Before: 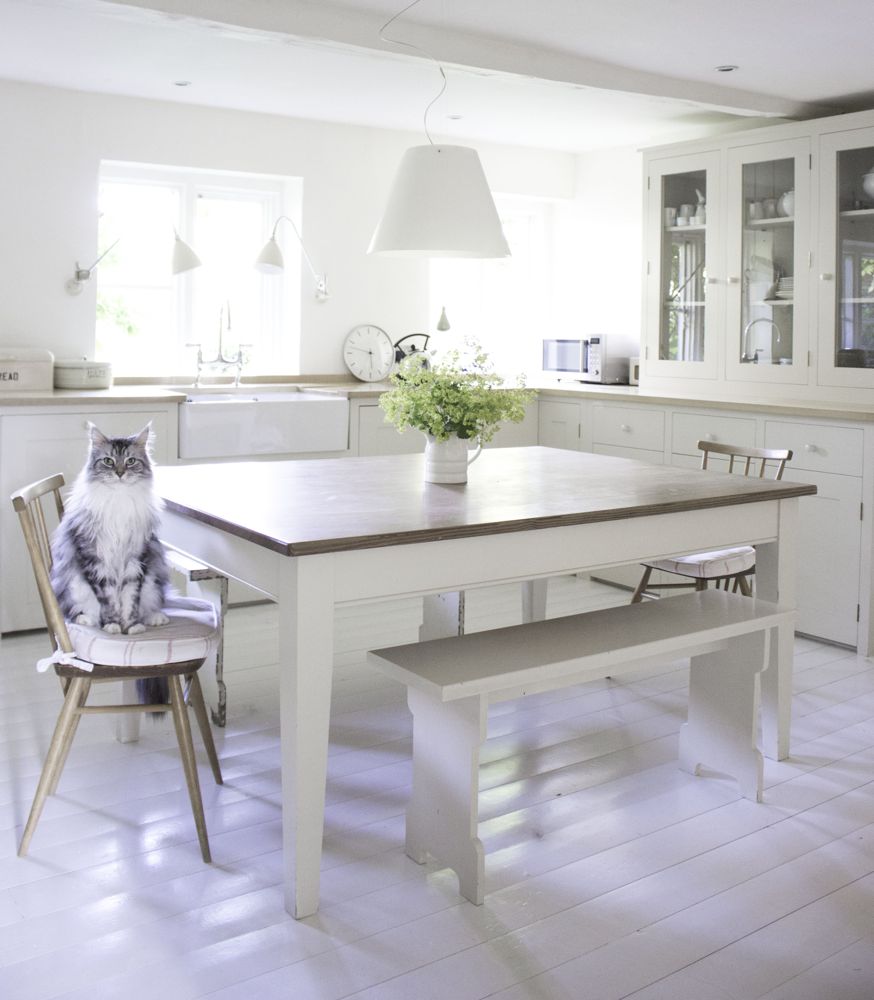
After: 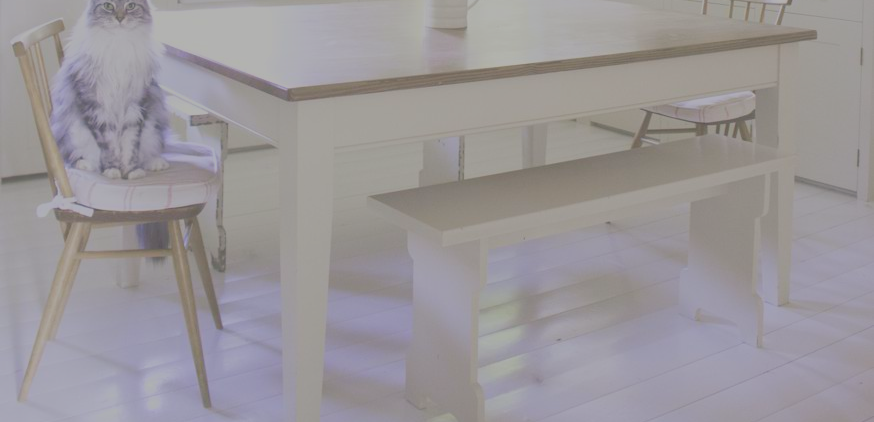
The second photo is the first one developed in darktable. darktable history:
color balance rgb: shadows lift › chroma 2.035%, shadows lift › hue 216.14°, power › luminance -3.739%, power › chroma 0.565%, power › hue 40.13°, perceptual saturation grading › global saturation 0.482%, global vibrance 5.218%
crop: top 45.555%, bottom 12.237%
filmic rgb: black relative exposure -16 EV, white relative exposure 4.05 EV, threshold 3 EV, target black luminance 0%, hardness 7.62, latitude 72.64%, contrast 0.895, highlights saturation mix 11.24%, shadows ↔ highlights balance -0.368%, enable highlight reconstruction true
tone curve: curves: ch0 [(0, 0) (0.003, 0.322) (0.011, 0.327) (0.025, 0.345) (0.044, 0.365) (0.069, 0.378) (0.1, 0.391) (0.136, 0.403) (0.177, 0.412) (0.224, 0.429) (0.277, 0.448) (0.335, 0.474) (0.399, 0.503) (0.468, 0.537) (0.543, 0.57) (0.623, 0.61) (0.709, 0.653) (0.801, 0.699) (0.898, 0.75) (1, 1)], color space Lab, independent channels, preserve colors none
